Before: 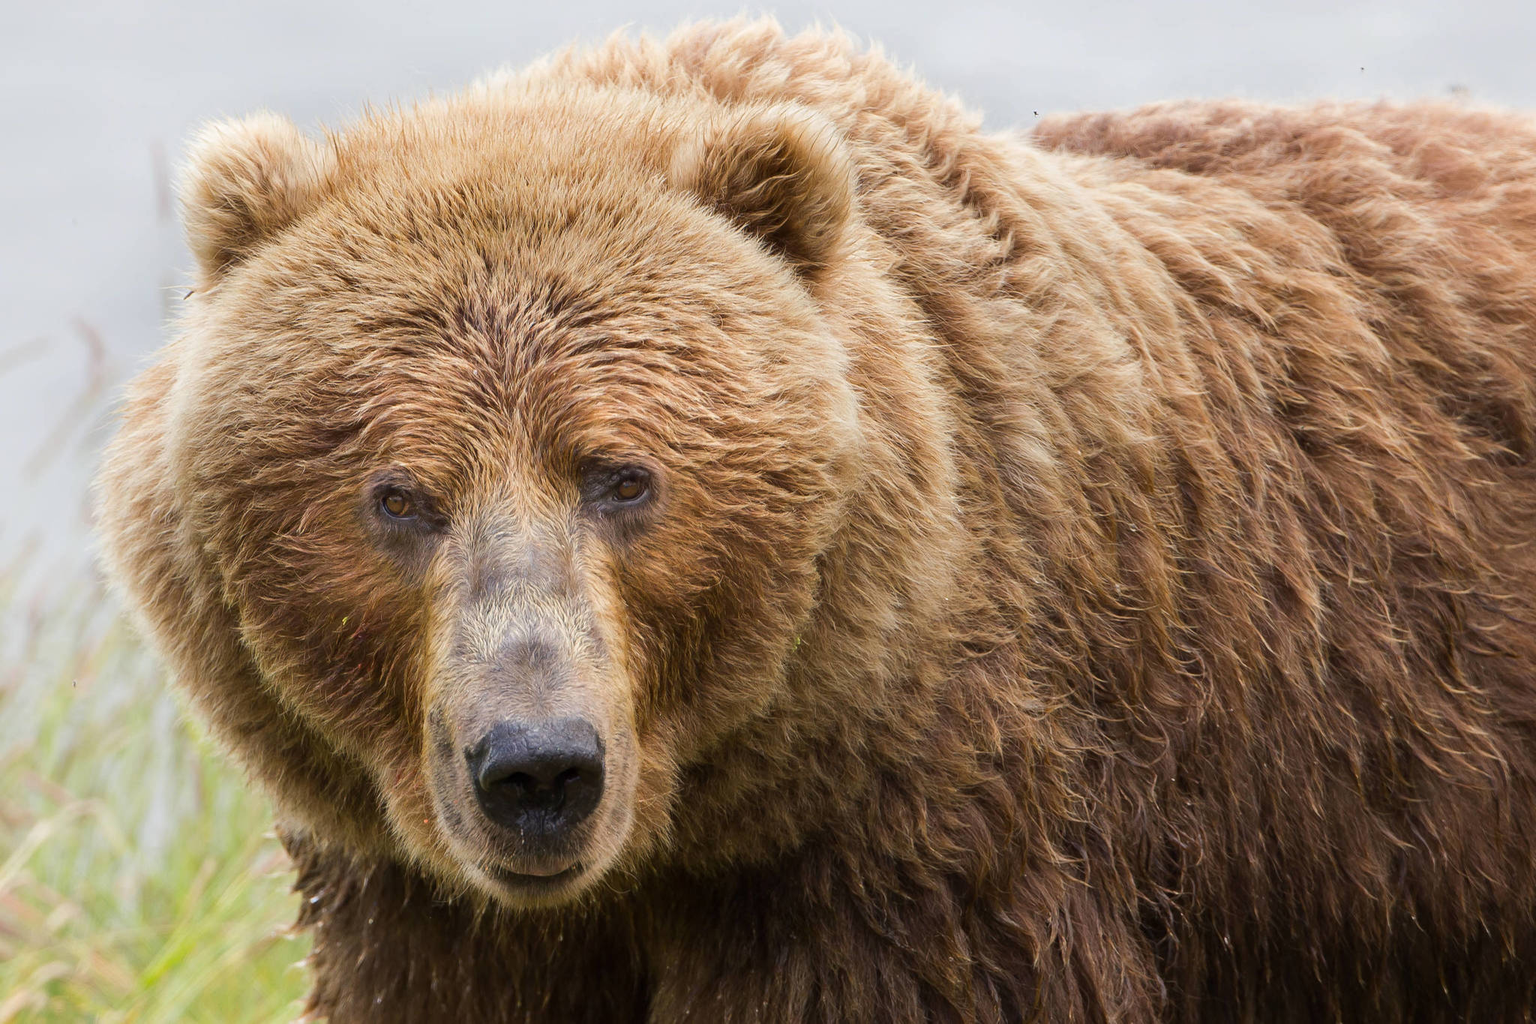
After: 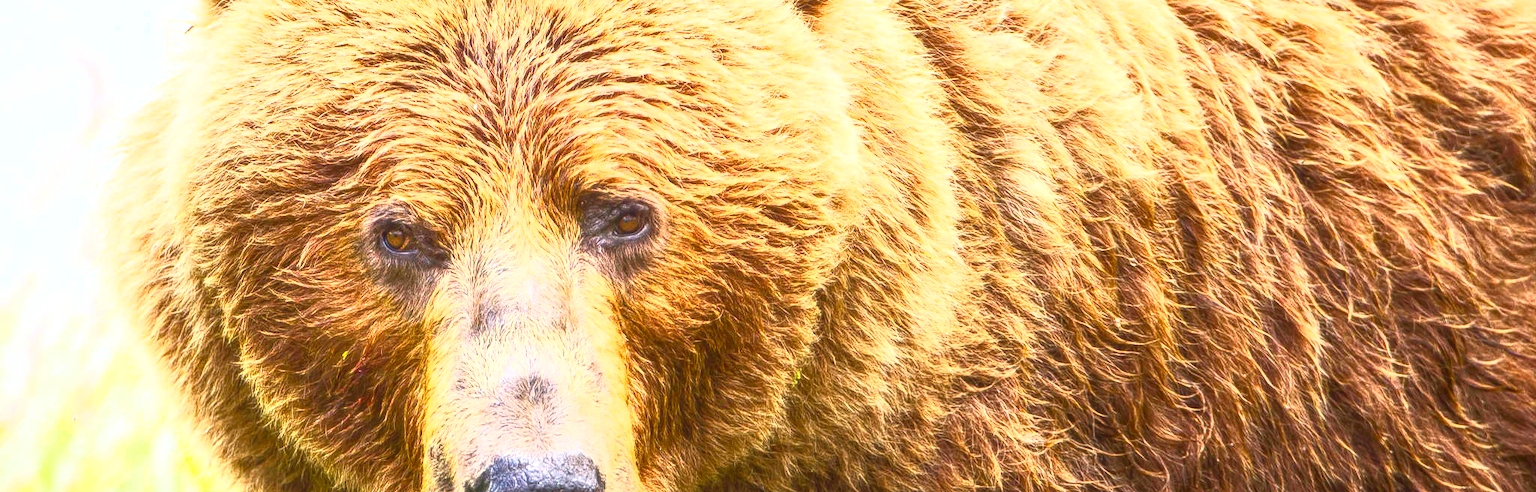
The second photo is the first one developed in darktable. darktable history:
contrast brightness saturation: contrast 0.982, brightness 0.991, saturation 0.988
crop and rotate: top 25.964%, bottom 25.959%
local contrast: highlights 75%, shadows 55%, detail 177%, midtone range 0.213
